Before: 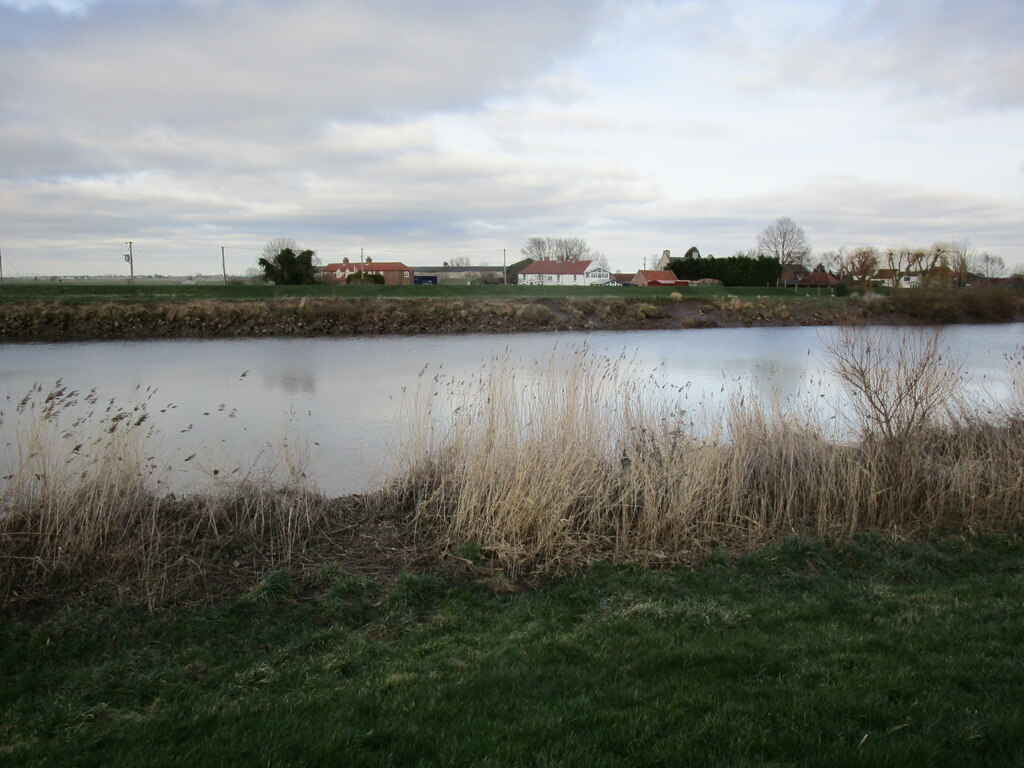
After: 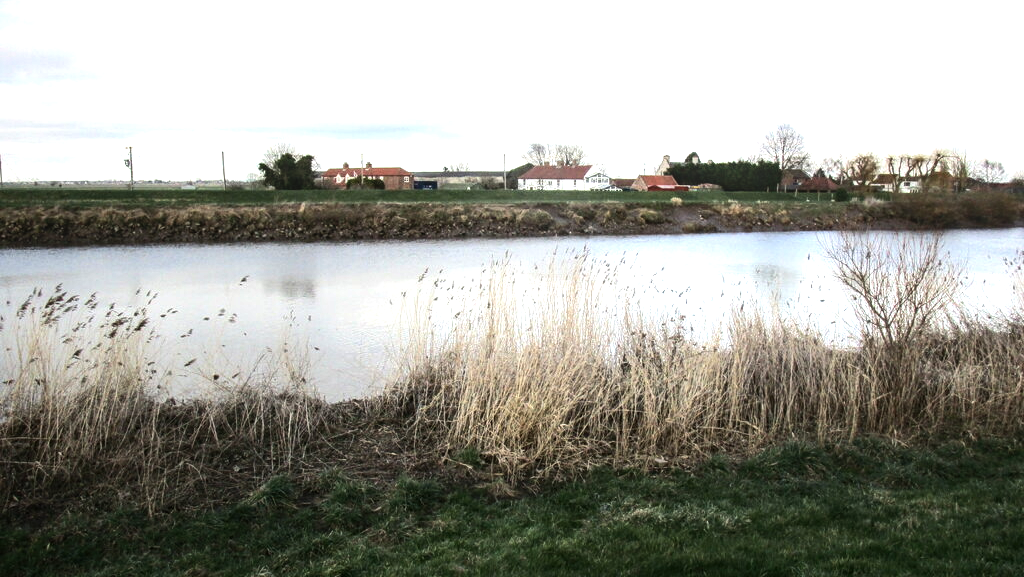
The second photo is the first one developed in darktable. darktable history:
crop and rotate: top 12.459%, bottom 12.365%
tone equalizer: -8 EV -0.784 EV, -7 EV -0.713 EV, -6 EV -0.587 EV, -5 EV -0.379 EV, -3 EV 0.371 EV, -2 EV 0.6 EV, -1 EV 0.69 EV, +0 EV 0.727 EV, edges refinement/feathering 500, mask exposure compensation -1.57 EV, preserve details no
exposure: black level correction 0.001, exposure 0.499 EV, compensate exposure bias true, compensate highlight preservation false
local contrast: on, module defaults
